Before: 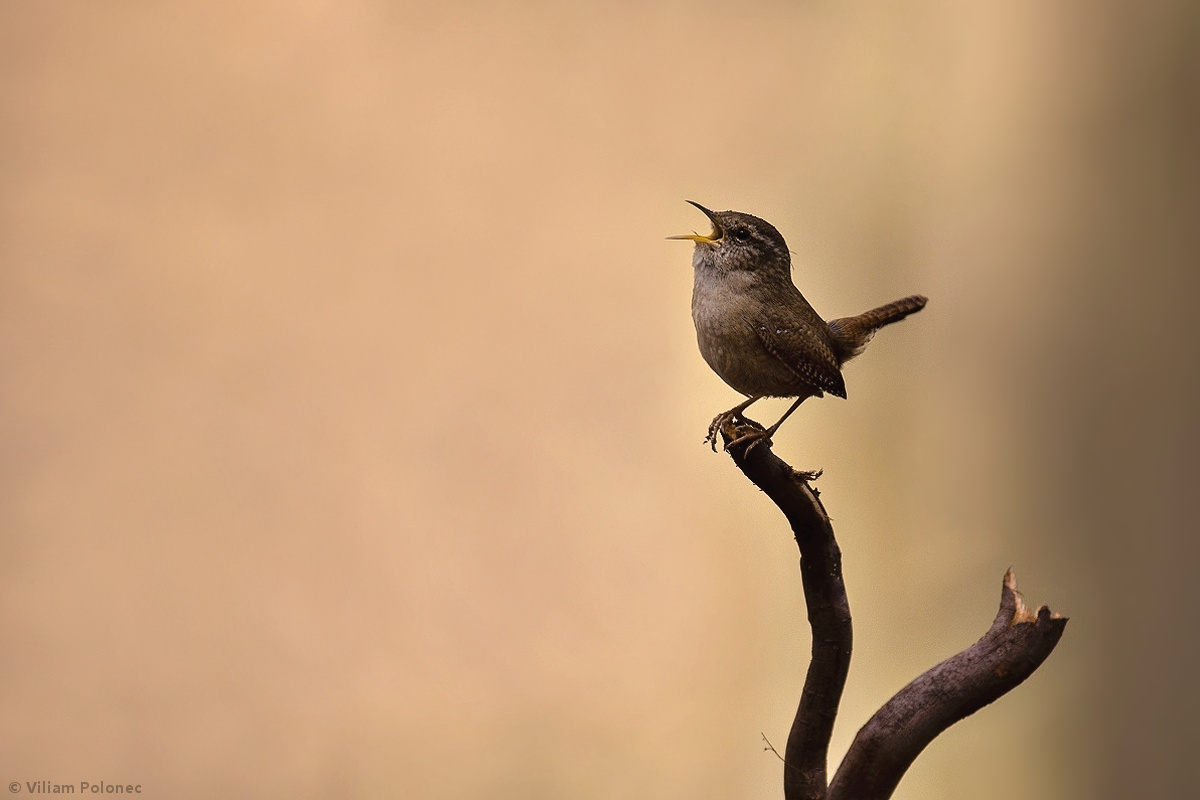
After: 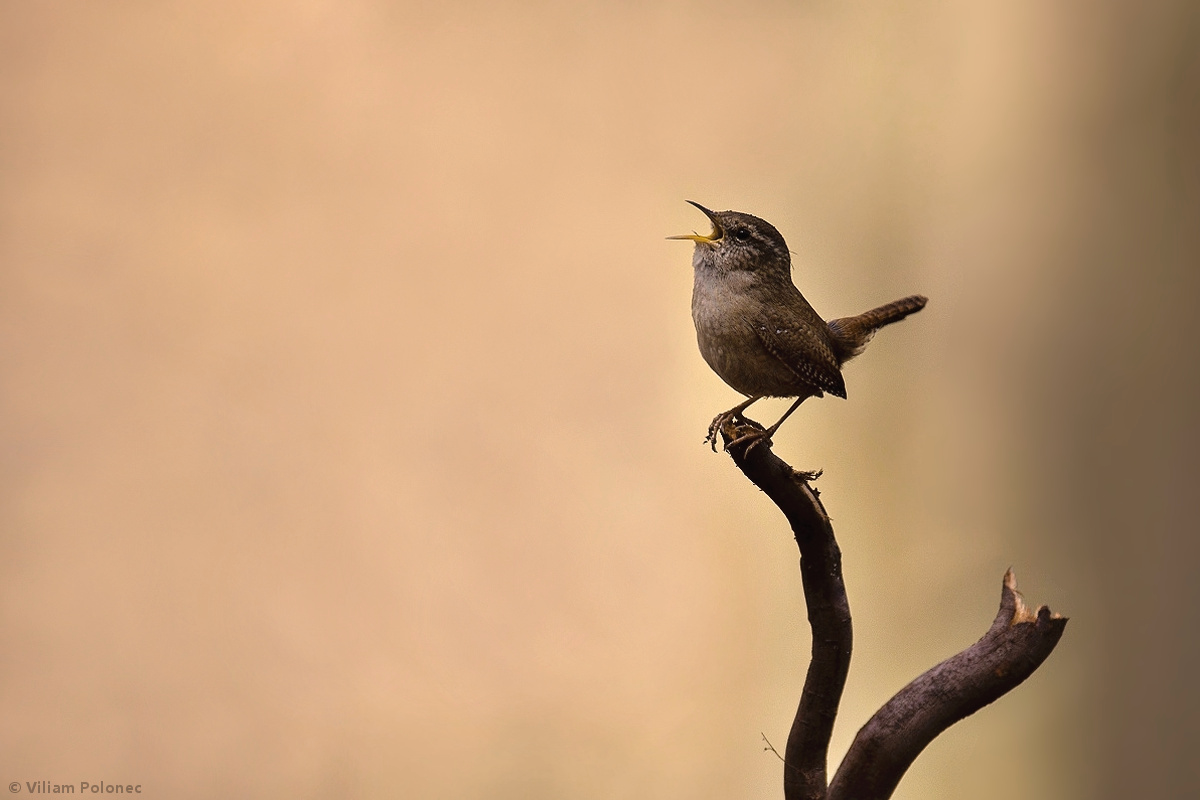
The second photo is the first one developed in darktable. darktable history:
color zones: curves: ch0 [(0.25, 0.5) (0.636, 0.25) (0.75, 0.5)], mix 32.62%
color balance rgb: perceptual saturation grading › global saturation 0.591%
